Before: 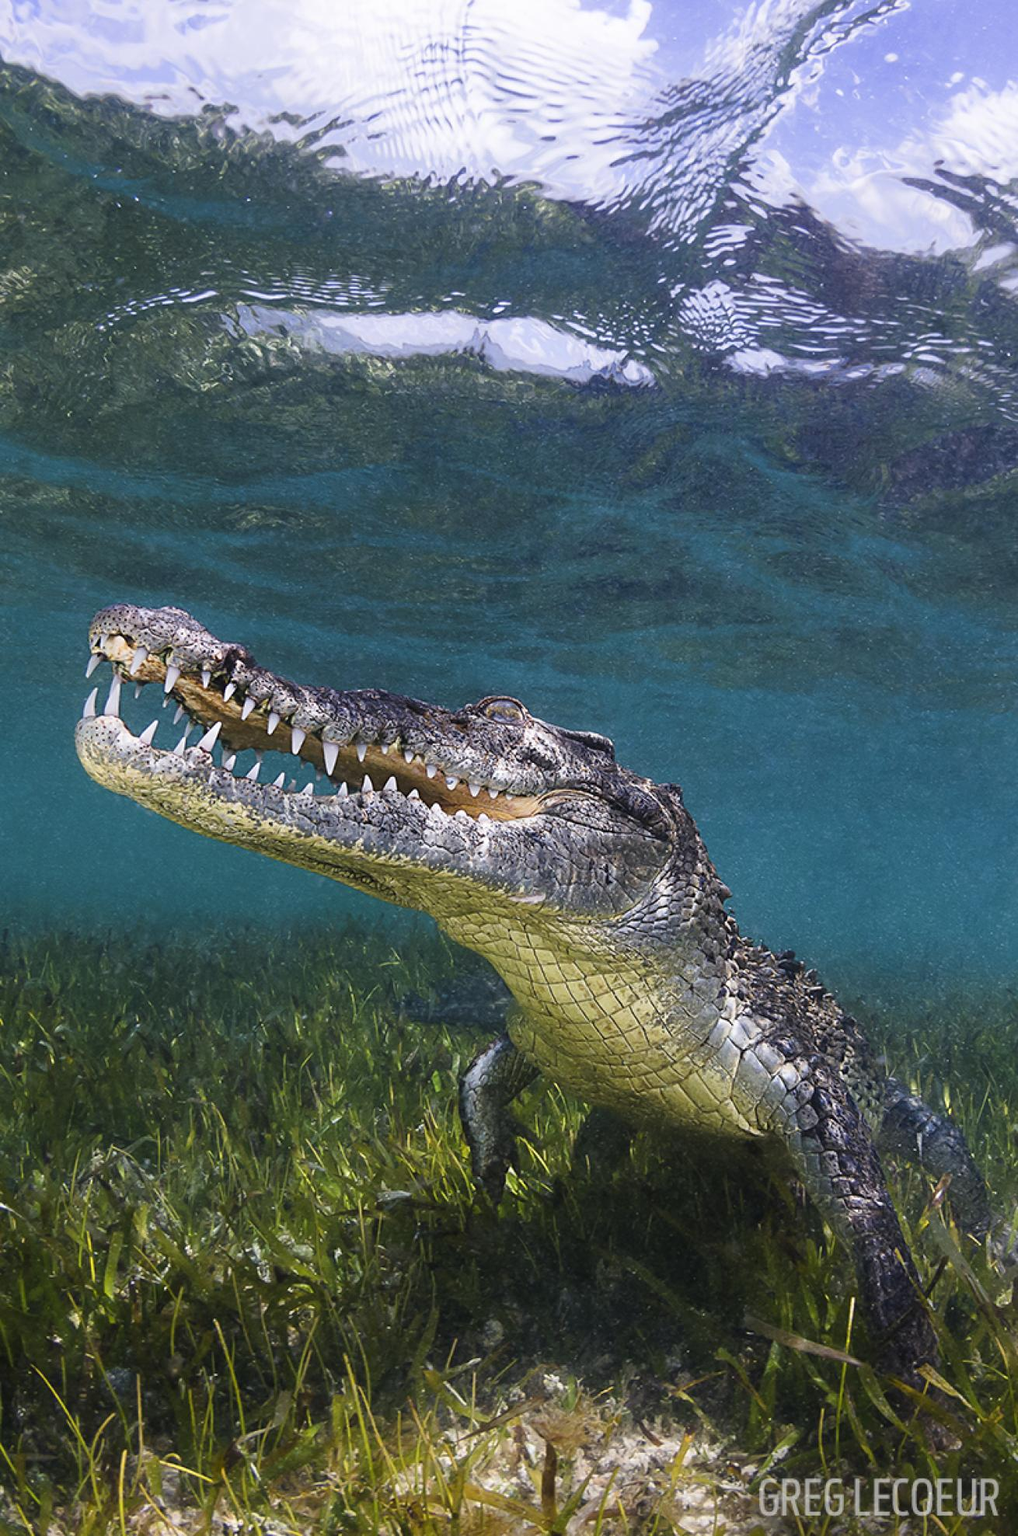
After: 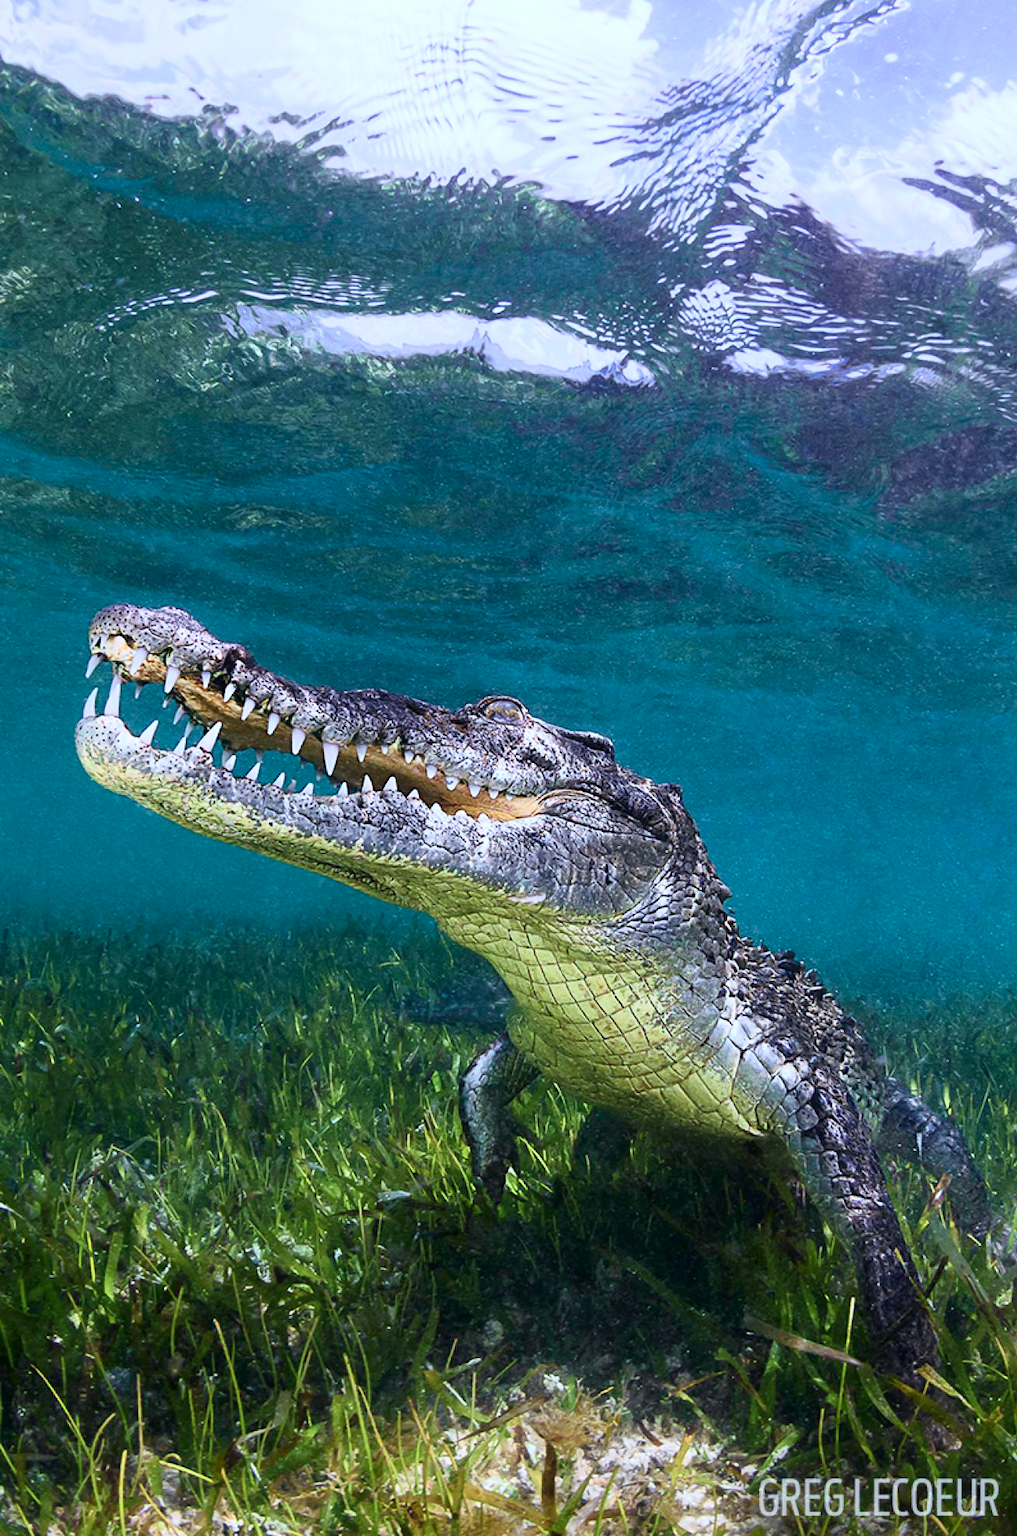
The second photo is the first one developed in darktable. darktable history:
color calibration: x 0.37, y 0.382, temperature 4313.32 K
tone curve: curves: ch0 [(0, 0.013) (0.054, 0.018) (0.205, 0.191) (0.289, 0.292) (0.39, 0.424) (0.493, 0.551) (0.647, 0.752) (0.796, 0.887) (1, 0.998)]; ch1 [(0, 0) (0.371, 0.339) (0.477, 0.452) (0.494, 0.495) (0.501, 0.501) (0.51, 0.516) (0.54, 0.557) (0.572, 0.605) (0.66, 0.701) (0.783, 0.804) (1, 1)]; ch2 [(0, 0) (0.32, 0.281) (0.403, 0.399) (0.441, 0.428) (0.47, 0.469) (0.498, 0.496) (0.524, 0.543) (0.551, 0.579) (0.633, 0.665) (0.7, 0.711) (1, 1)], color space Lab, independent channels, preserve colors none
tone equalizer: on, module defaults
